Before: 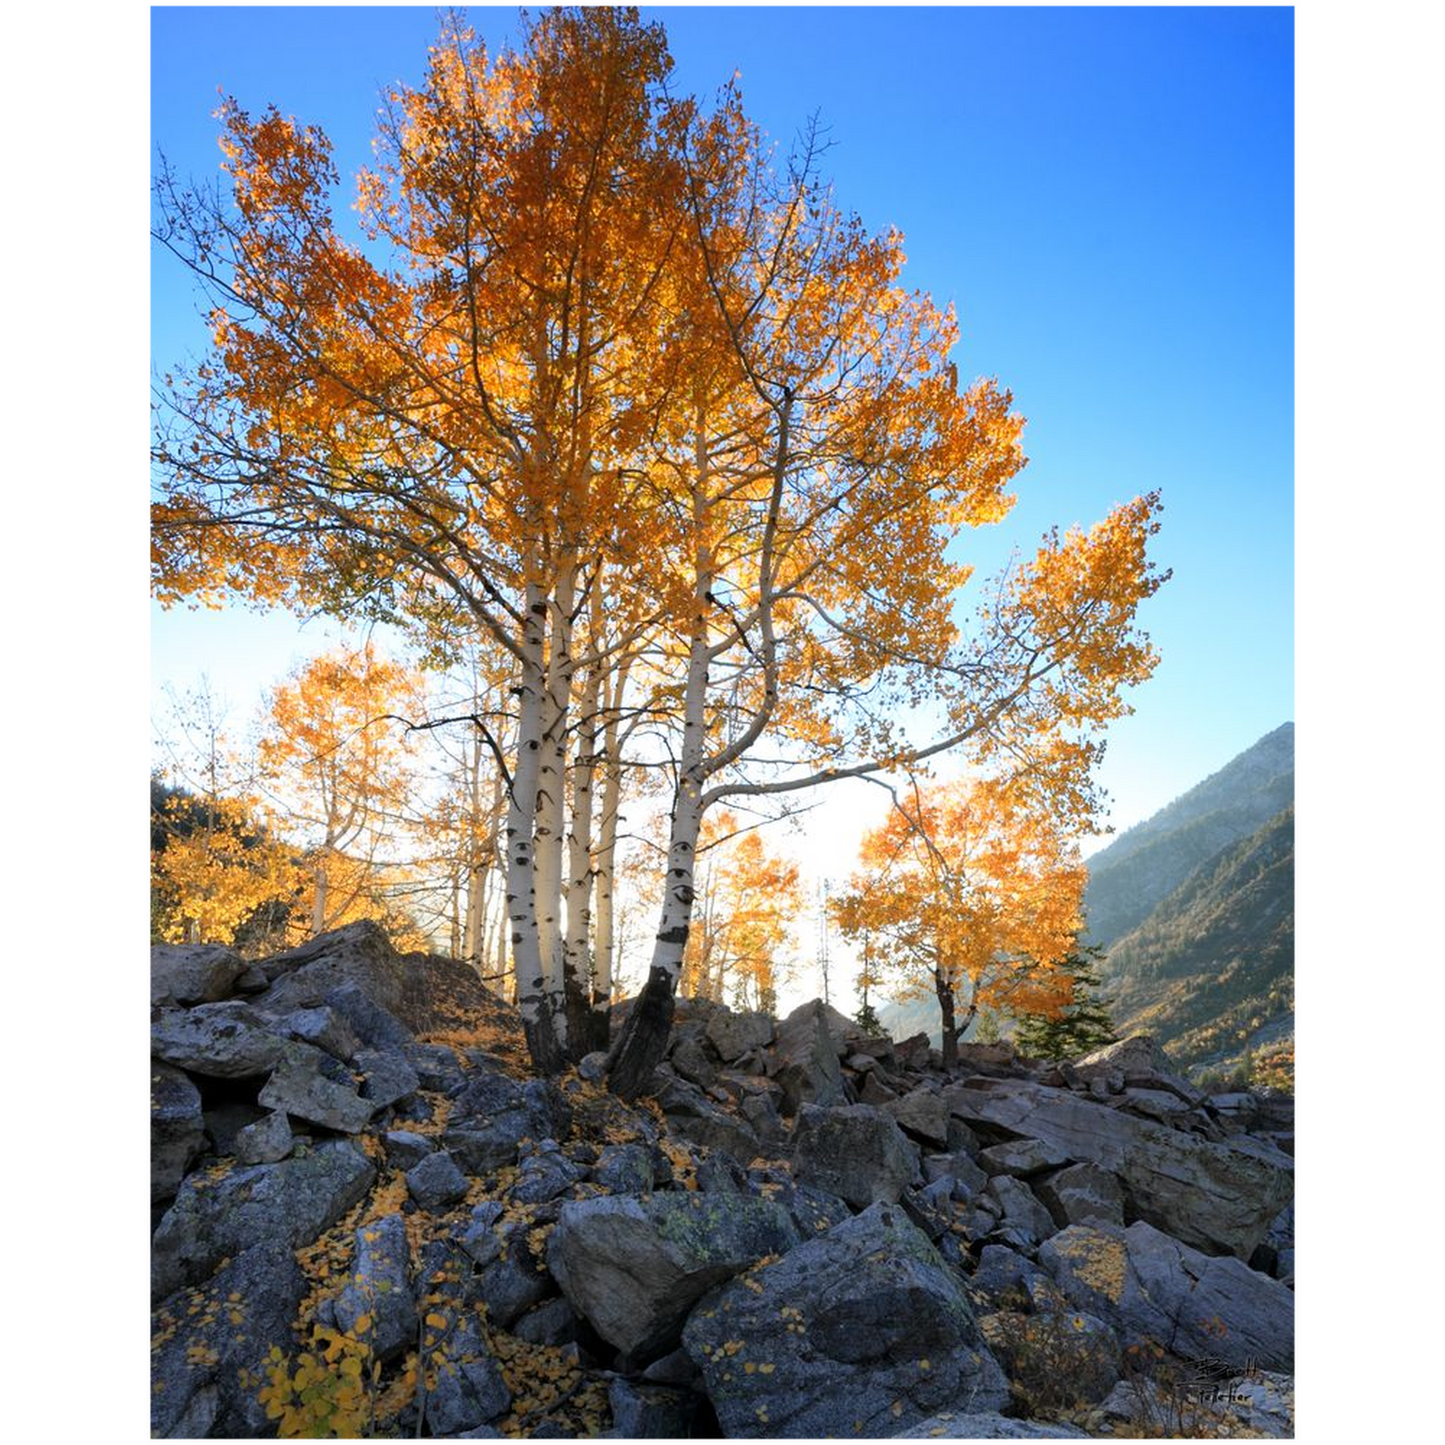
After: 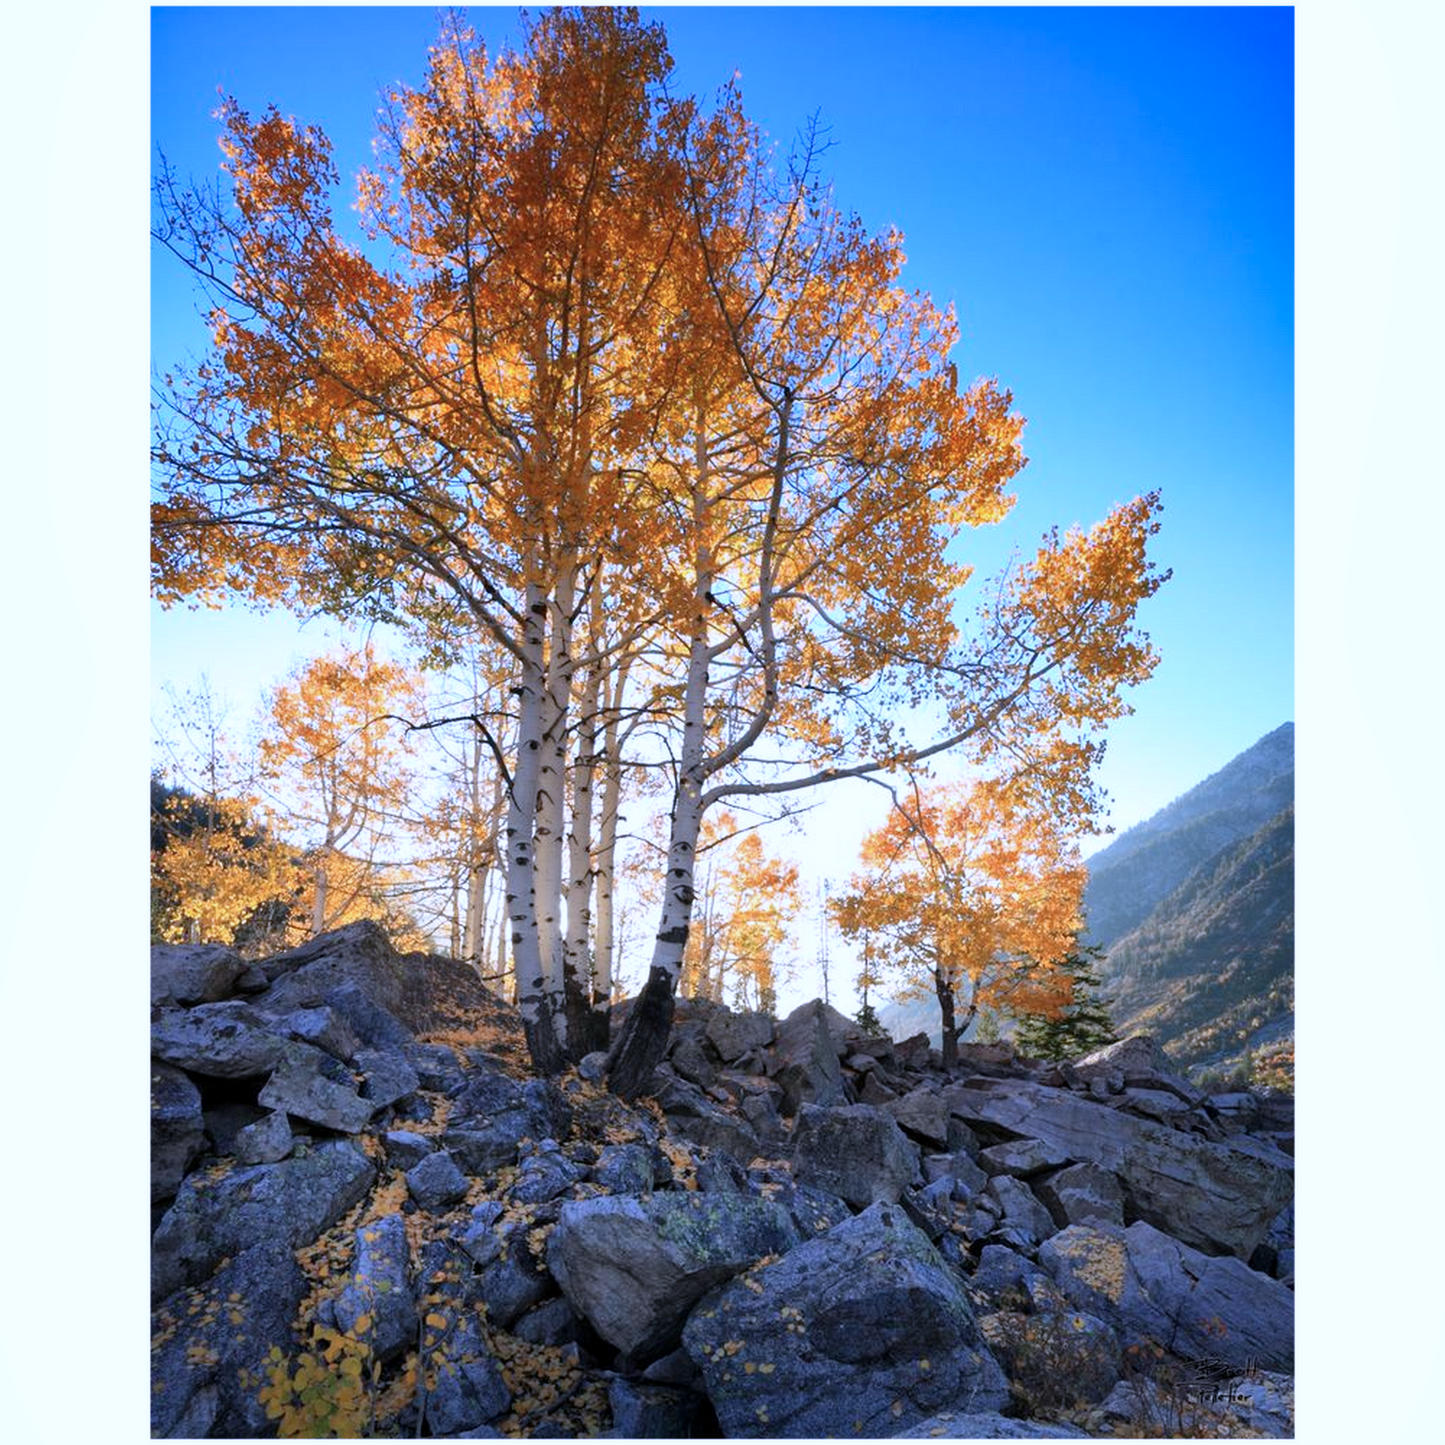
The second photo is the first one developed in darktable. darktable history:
color calibration: illuminant as shot in camera, x 0.379, y 0.396, temperature 4138.76 K
shadows and highlights: shadows 52.34, highlights -28.23, soften with gaussian
